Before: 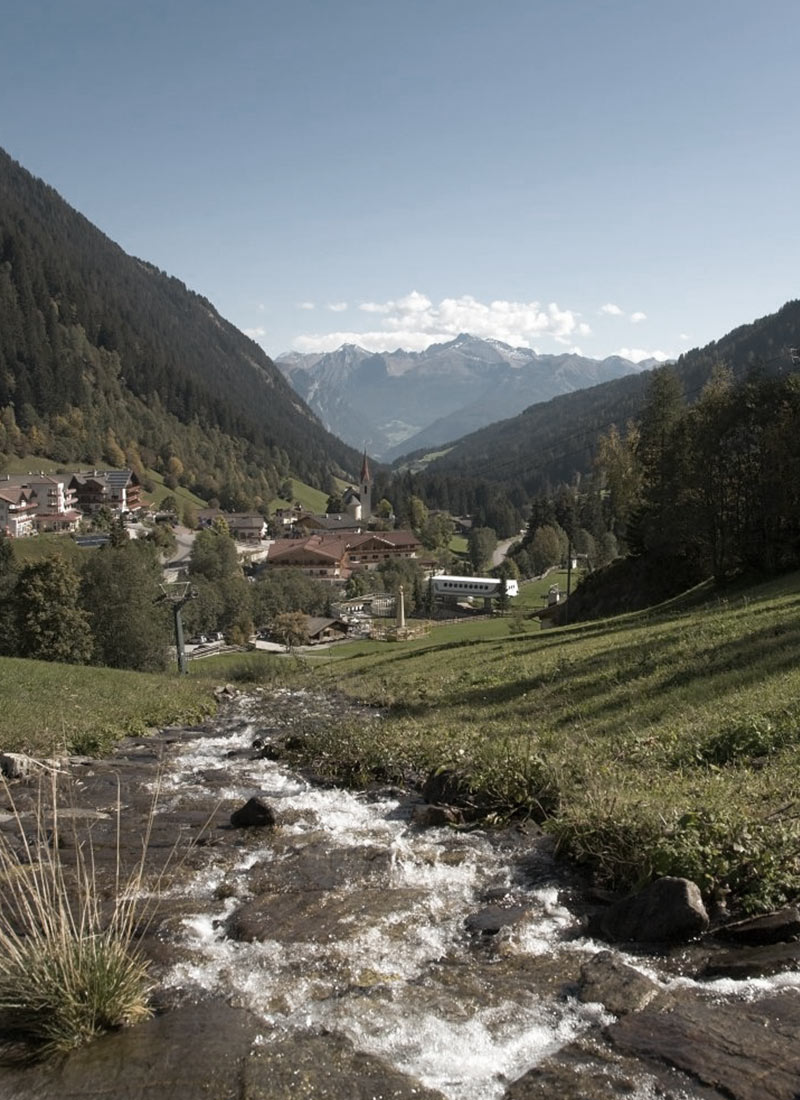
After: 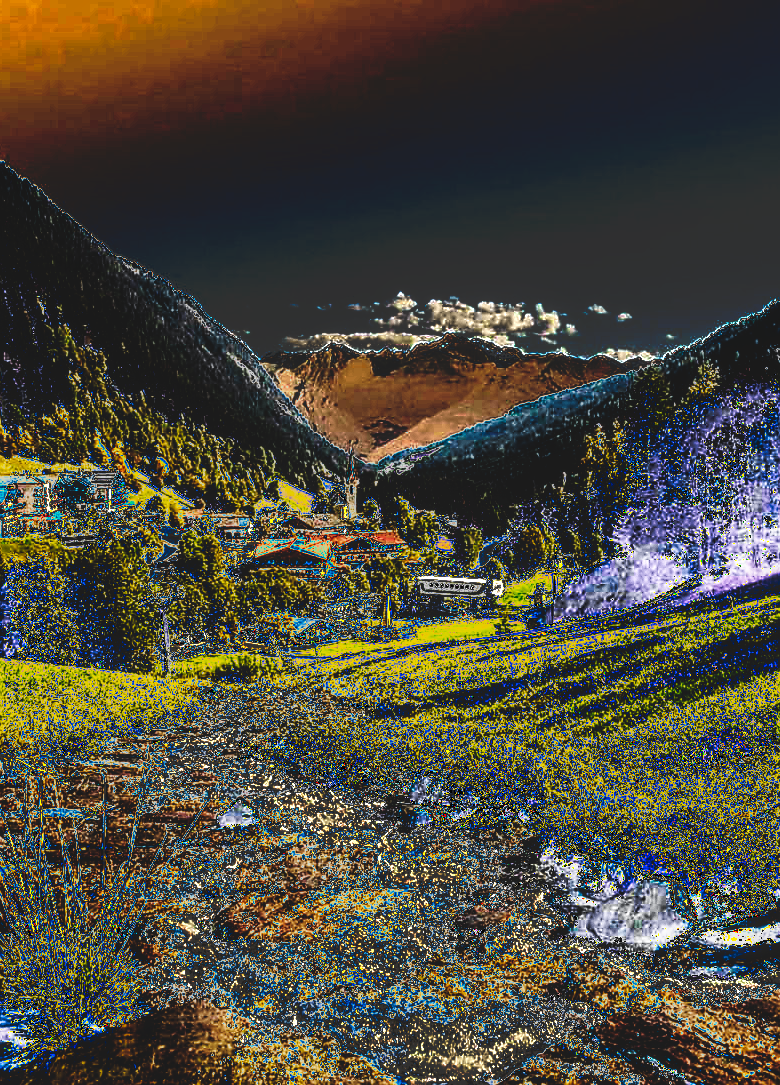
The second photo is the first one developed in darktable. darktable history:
crop and rotate: left 1.774%, right 0.633%, bottom 1.28%
local contrast: on, module defaults
sharpen: radius 1.4, amount 1.25, threshold 0.7
tone curve: curves: ch0 [(0, 0) (0.003, 0.99) (0.011, 0.983) (0.025, 0.934) (0.044, 0.719) (0.069, 0.382) (0.1, 0.204) (0.136, 0.093) (0.177, 0.094) (0.224, 0.093) (0.277, 0.098) (0.335, 0.214) (0.399, 0.616) (0.468, 0.827) (0.543, 0.464) (0.623, 0.145) (0.709, 0.127) (0.801, 0.187) (0.898, 0.203) (1, 1)], preserve colors none
tone equalizer: on, module defaults
white balance: red 1.009, blue 0.985
